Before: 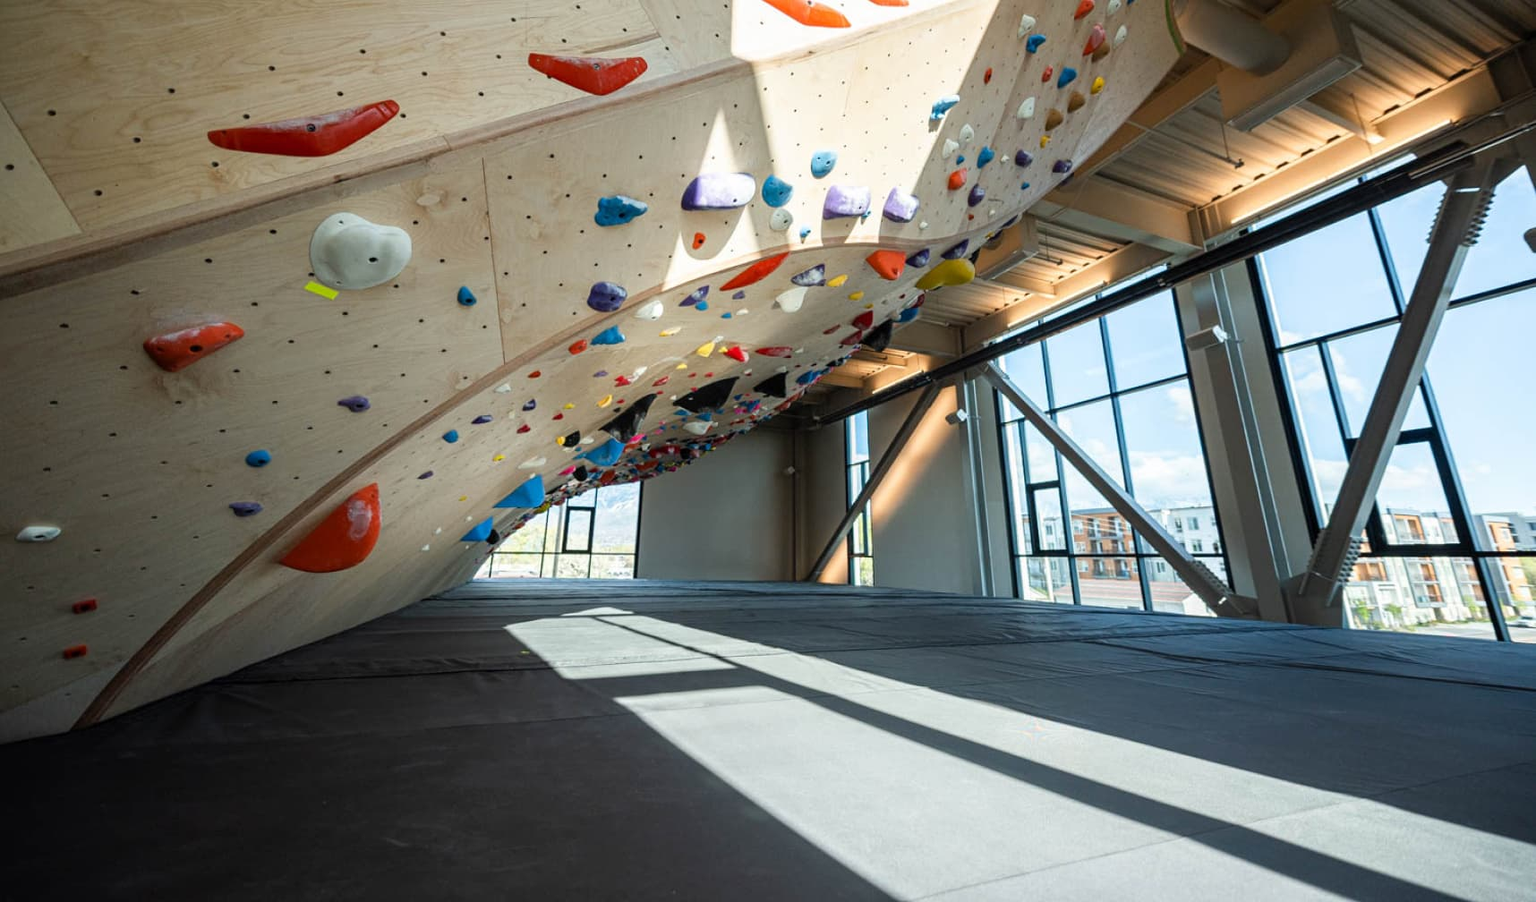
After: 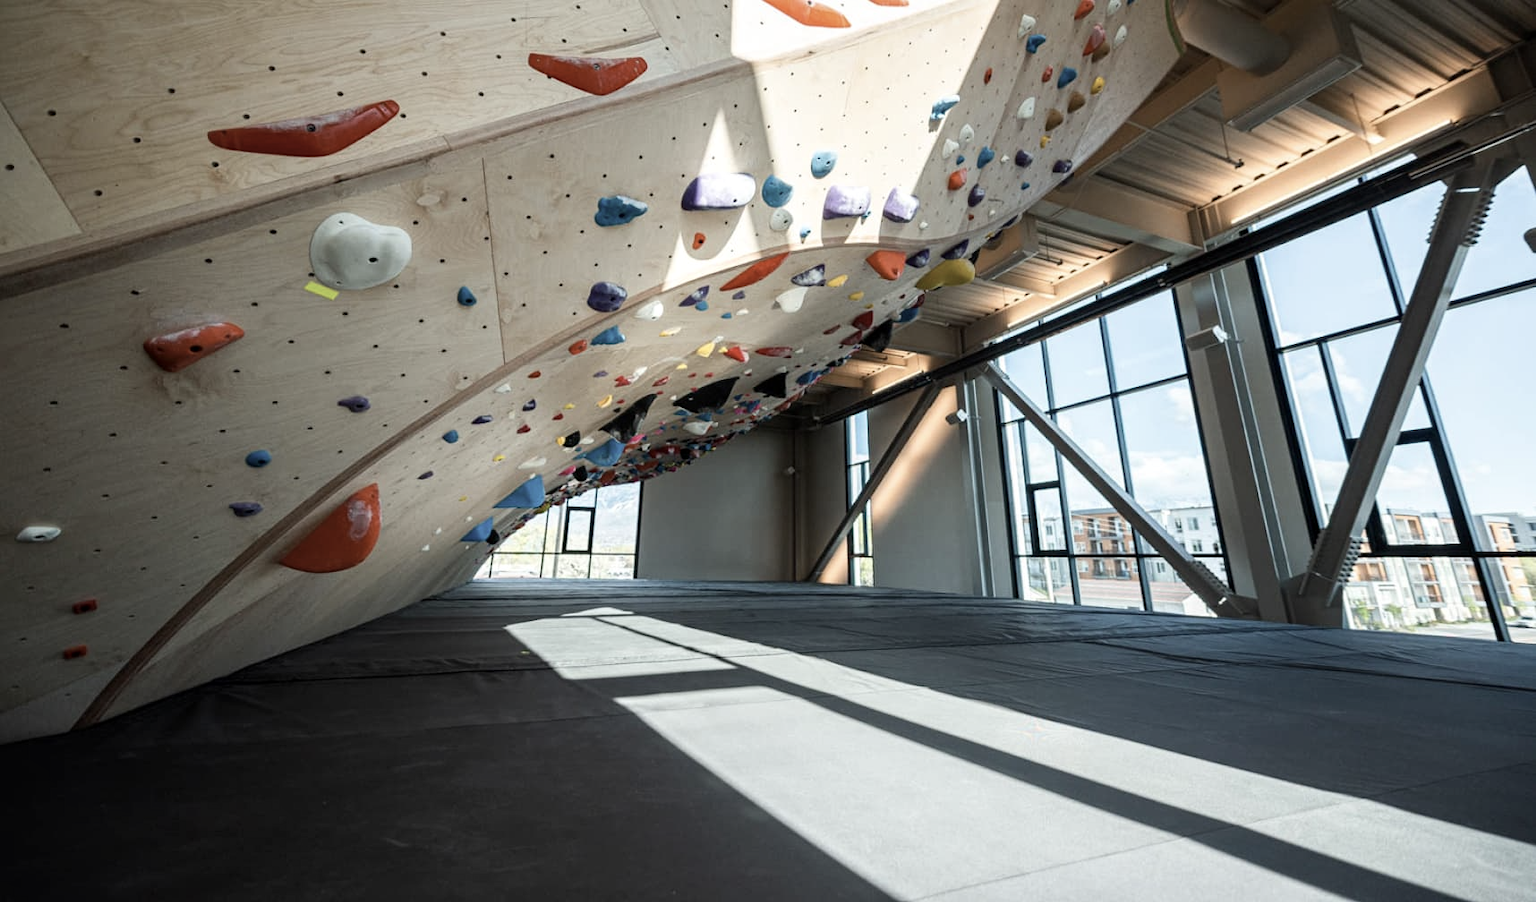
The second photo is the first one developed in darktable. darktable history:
local contrast: mode bilateral grid, contrast 100, coarseness 100, detail 108%, midtone range 0.2
contrast brightness saturation: contrast 0.1, saturation -0.36
